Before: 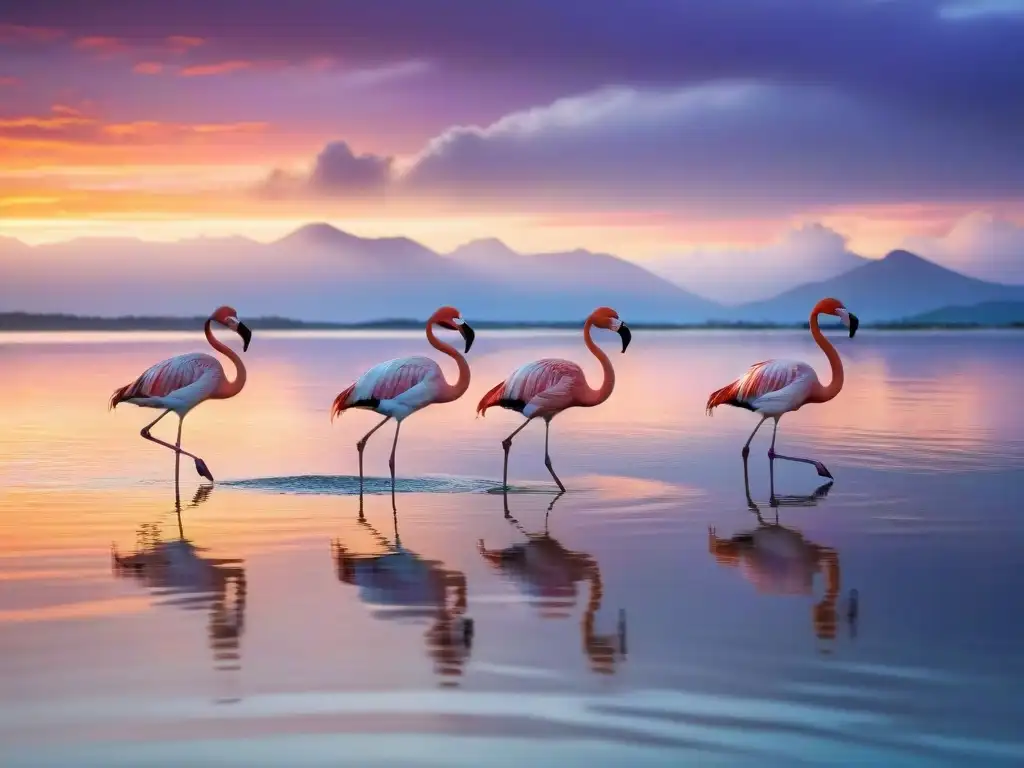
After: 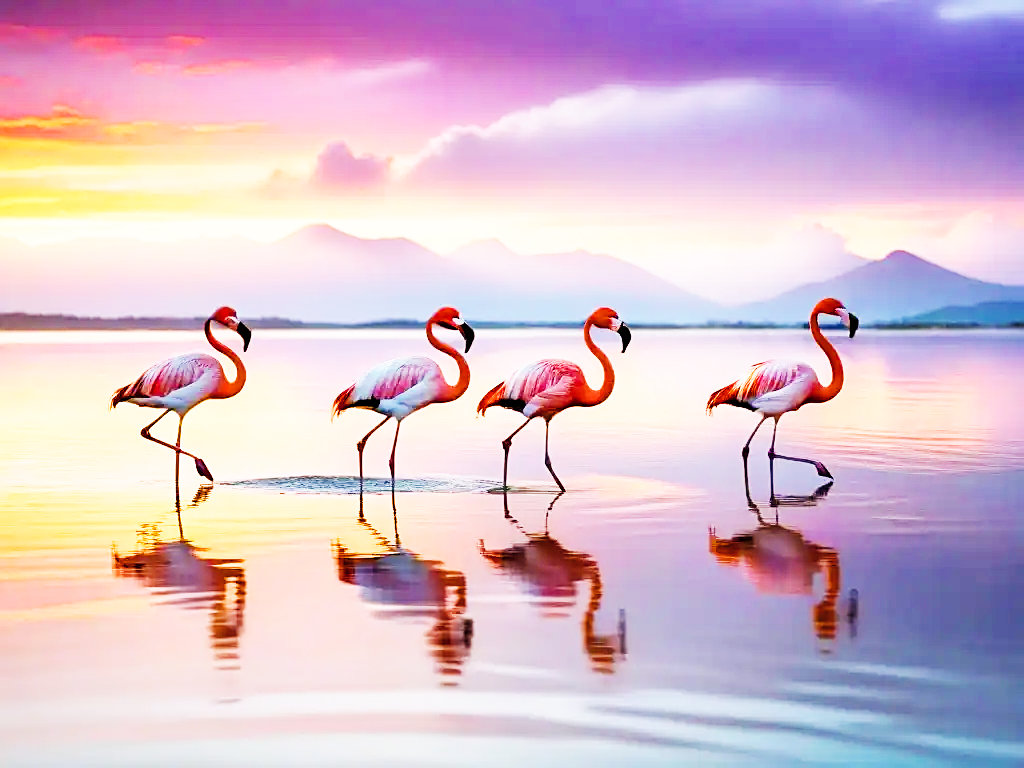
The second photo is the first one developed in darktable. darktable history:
contrast brightness saturation: contrast 0.065, brightness -0.013, saturation -0.221
color balance rgb: power › luminance 9.86%, power › chroma 2.817%, power › hue 59.76°, highlights gain › chroma 1.498%, highlights gain › hue 309.91°, perceptual saturation grading › global saturation 27.459%, perceptual saturation grading › highlights -27.948%, perceptual saturation grading › mid-tones 15.218%, perceptual saturation grading › shadows 34.485%, perceptual brilliance grading › global brilliance 2.763%, perceptual brilliance grading › highlights -2.214%, perceptual brilliance grading › shadows 3.645%, global vibrance 15.353%
sharpen: on, module defaults
base curve: curves: ch0 [(0, 0) (0.007, 0.004) (0.027, 0.03) (0.046, 0.07) (0.207, 0.54) (0.442, 0.872) (0.673, 0.972) (1, 1)], preserve colors none
